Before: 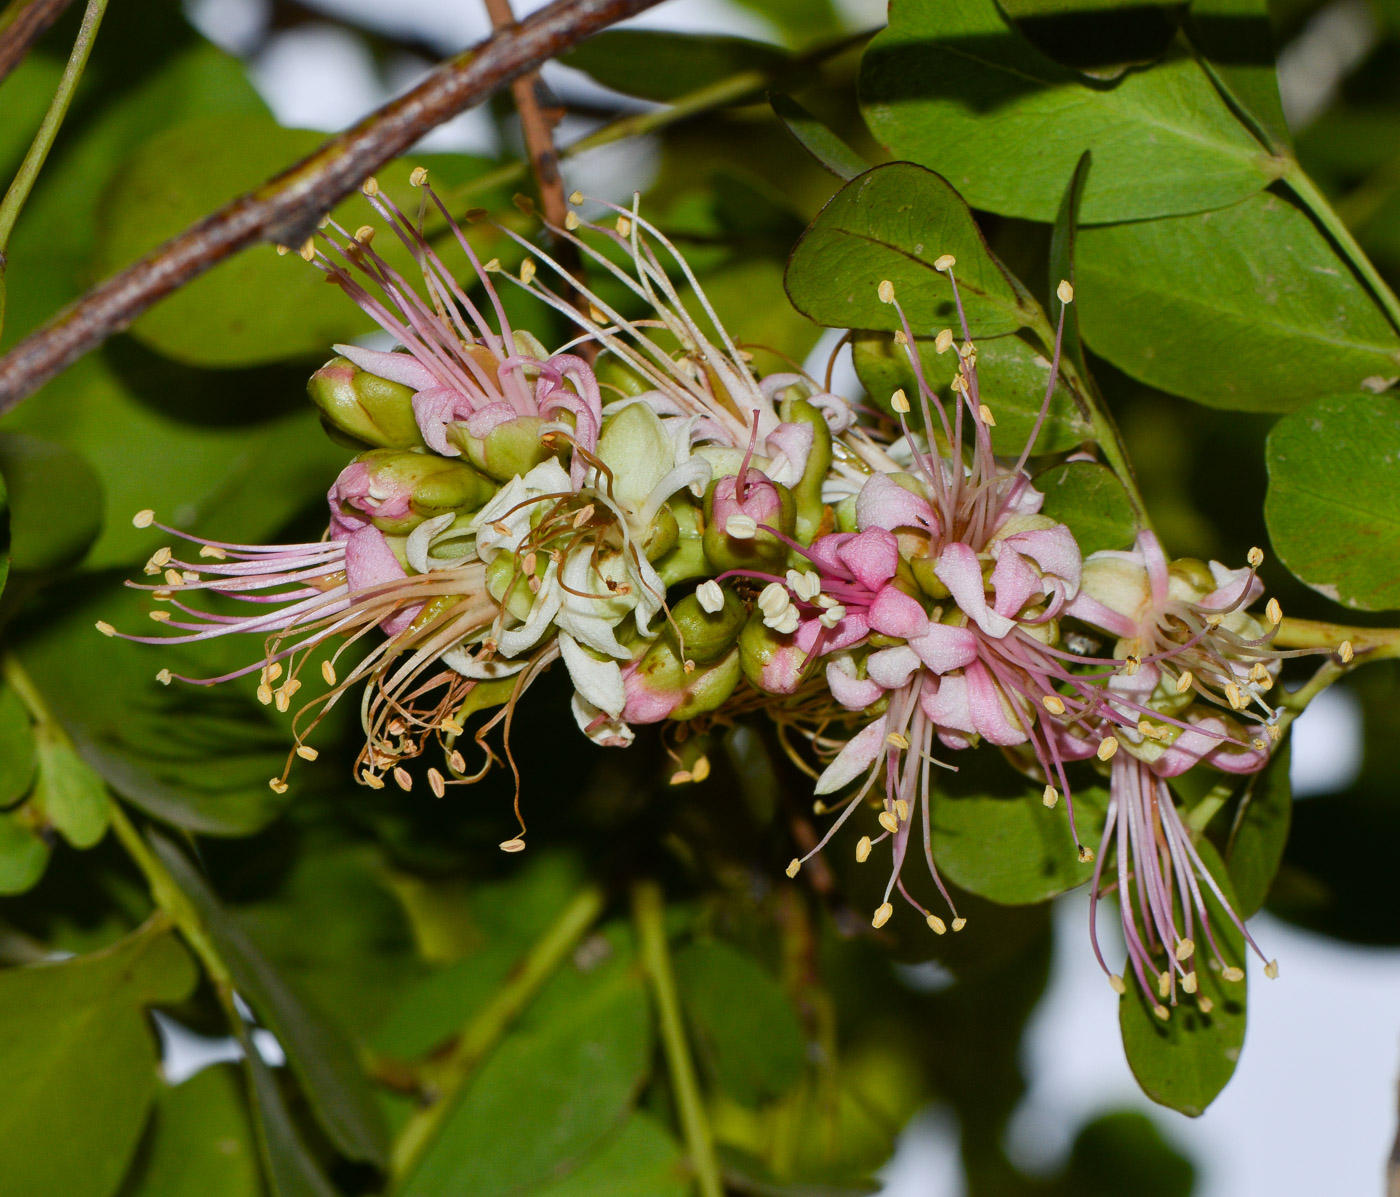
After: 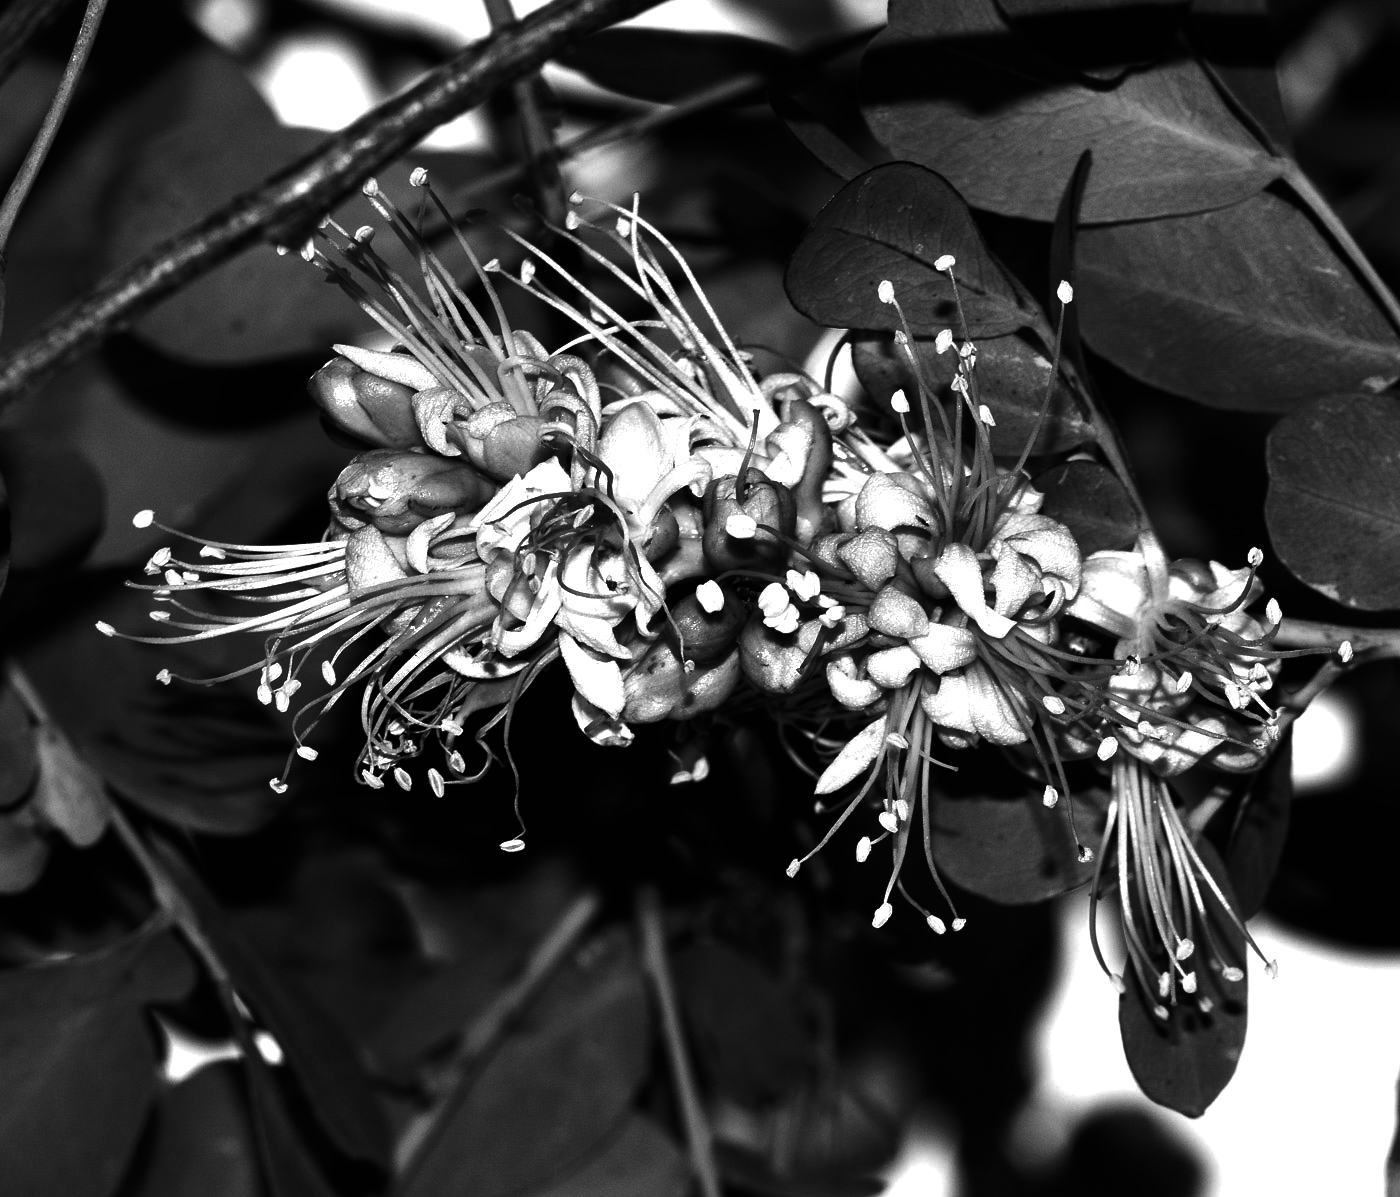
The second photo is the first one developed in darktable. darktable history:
color calibration: output gray [0.714, 0.278, 0, 0], illuminant as shot in camera, x 0.358, y 0.373, temperature 4628.91 K
tone equalizer: edges refinement/feathering 500, mask exposure compensation -1.57 EV, preserve details no
contrast brightness saturation: contrast 0.016, brightness -0.999, saturation -0.988
exposure: black level correction -0.005, exposure 1 EV, compensate highlight preservation false
